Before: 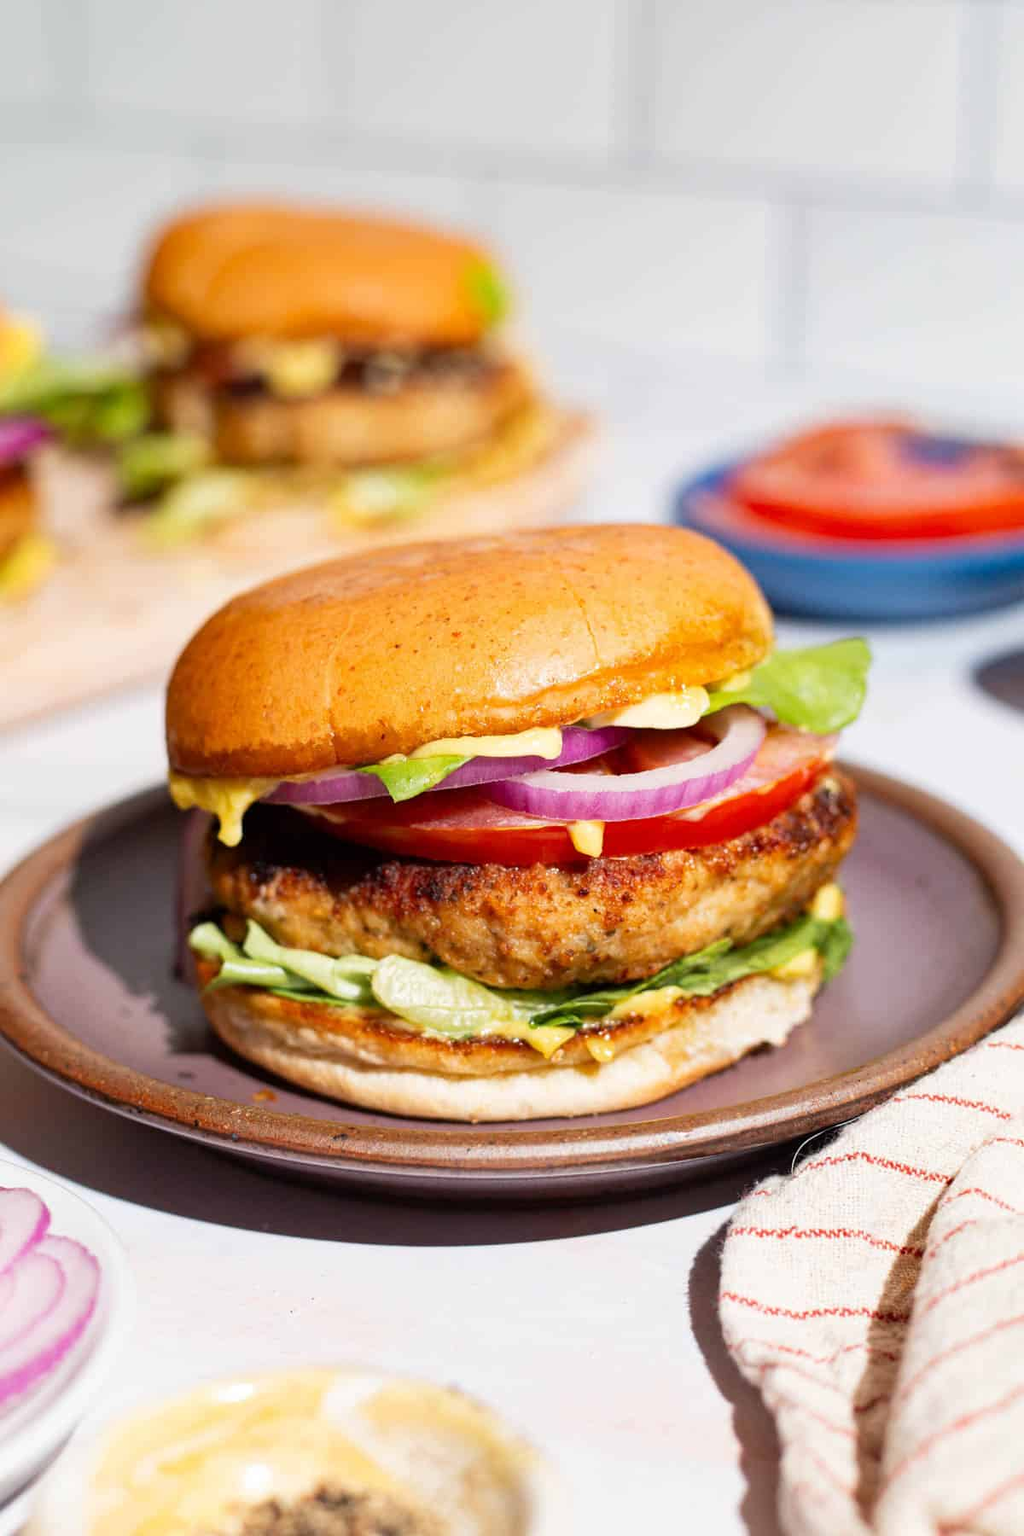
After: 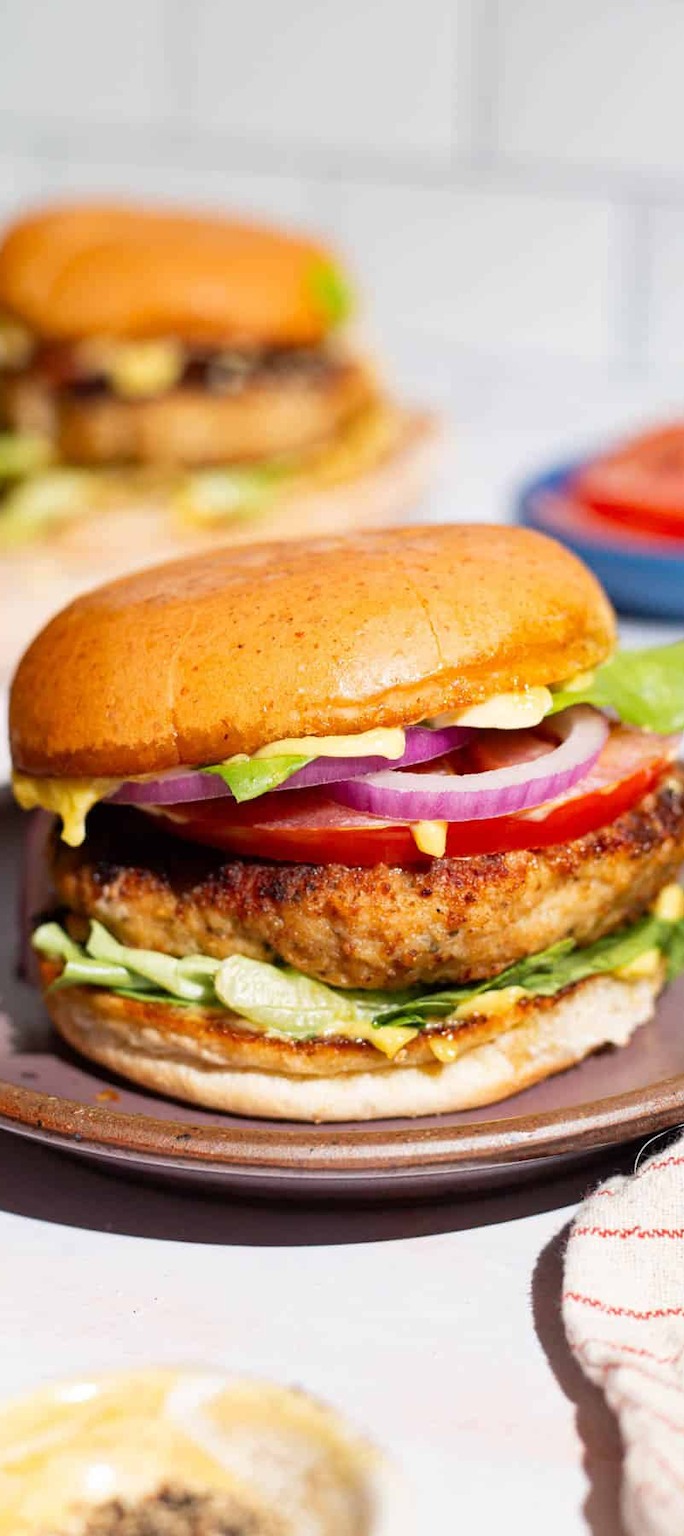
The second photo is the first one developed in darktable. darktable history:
crop: left 15.371%, right 17.722%
